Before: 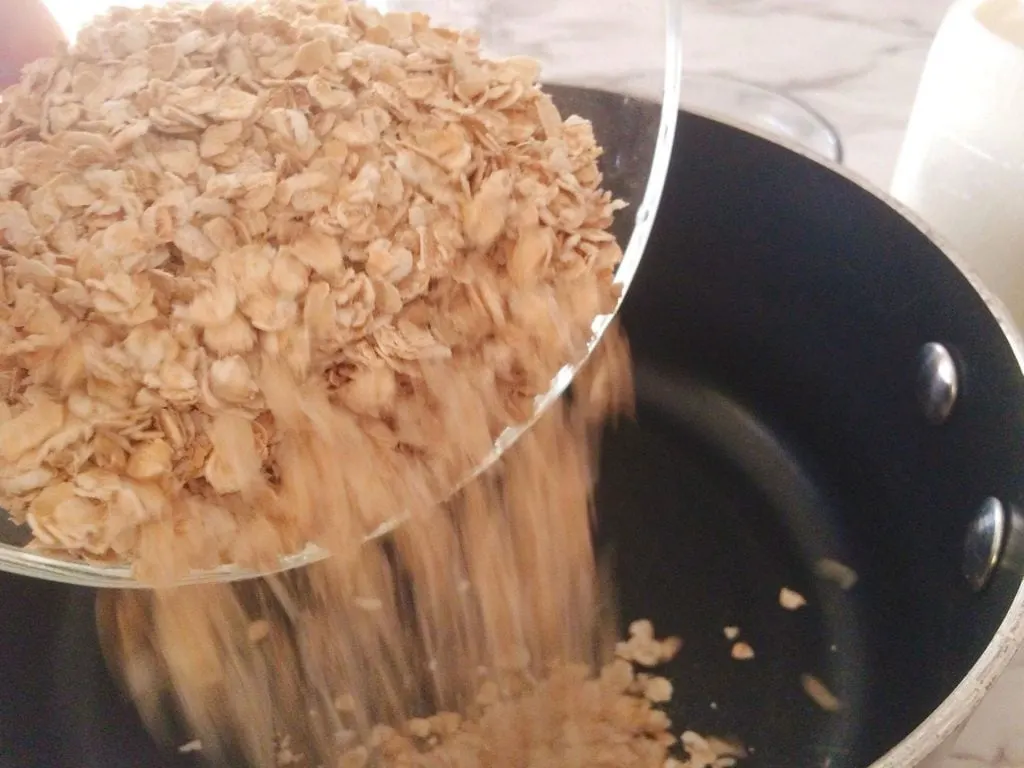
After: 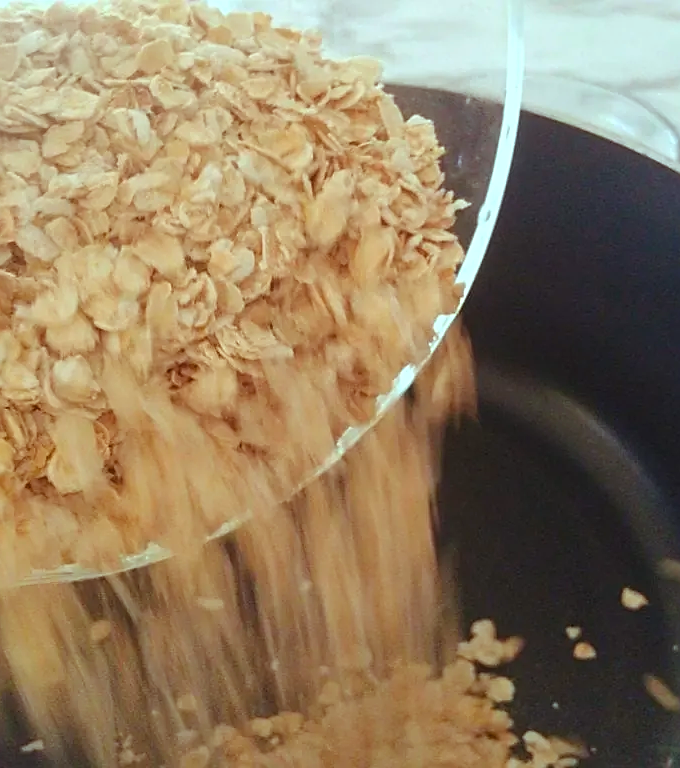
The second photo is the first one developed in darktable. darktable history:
color balance rgb: highlights gain › chroma 4.086%, highlights gain › hue 200.52°, perceptual saturation grading › global saturation -0.014%, global vibrance 31.69%
crop and rotate: left 15.447%, right 18.052%
sharpen: on, module defaults
